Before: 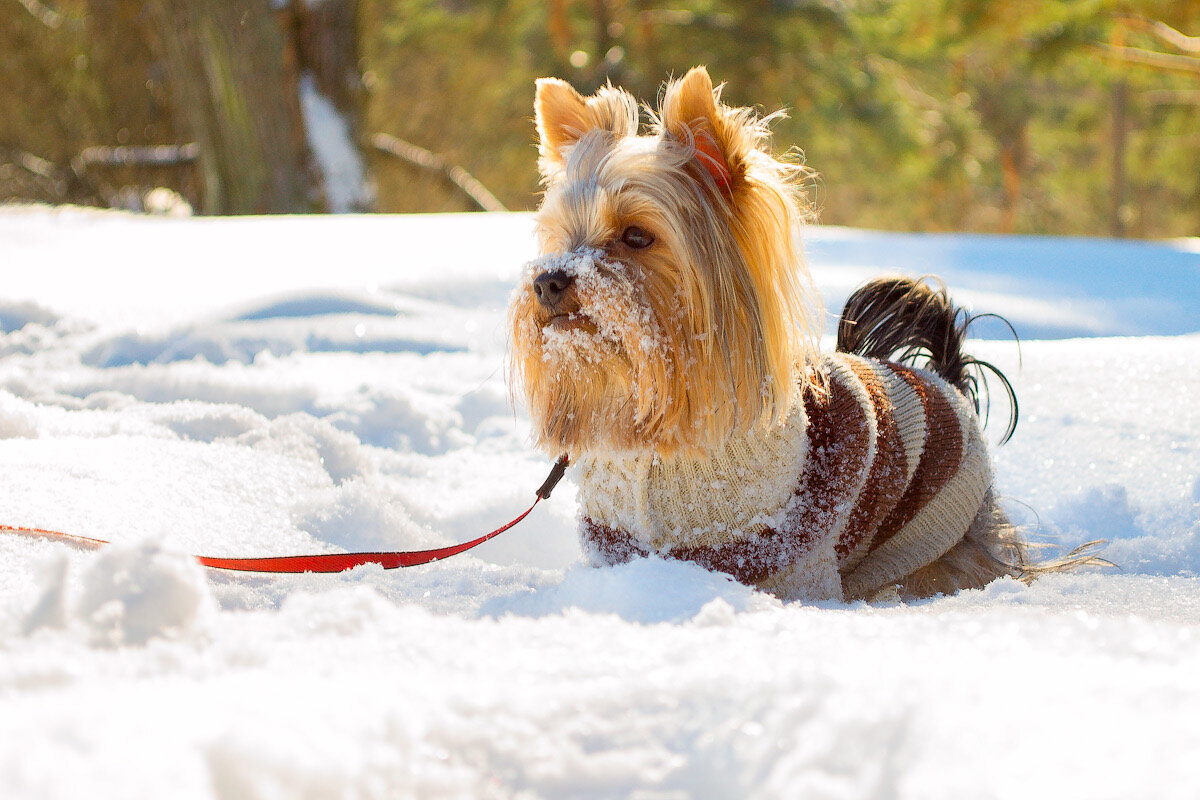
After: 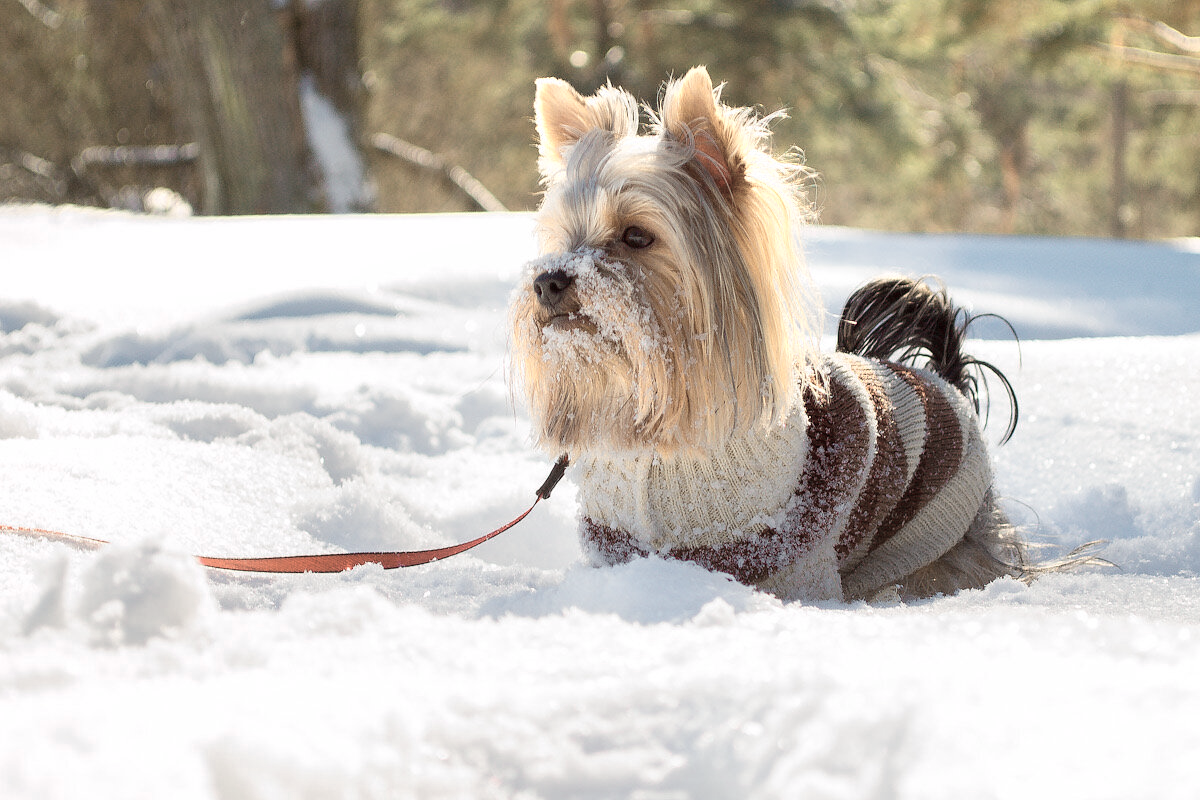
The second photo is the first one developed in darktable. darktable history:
color zones: curves: ch0 [(0, 0.6) (0.129, 0.585) (0.193, 0.596) (0.429, 0.5) (0.571, 0.5) (0.714, 0.5) (0.857, 0.5) (1, 0.6)]; ch1 [(0, 0.453) (0.112, 0.245) (0.213, 0.252) (0.429, 0.233) (0.571, 0.231) (0.683, 0.242) (0.857, 0.296) (1, 0.453)]
